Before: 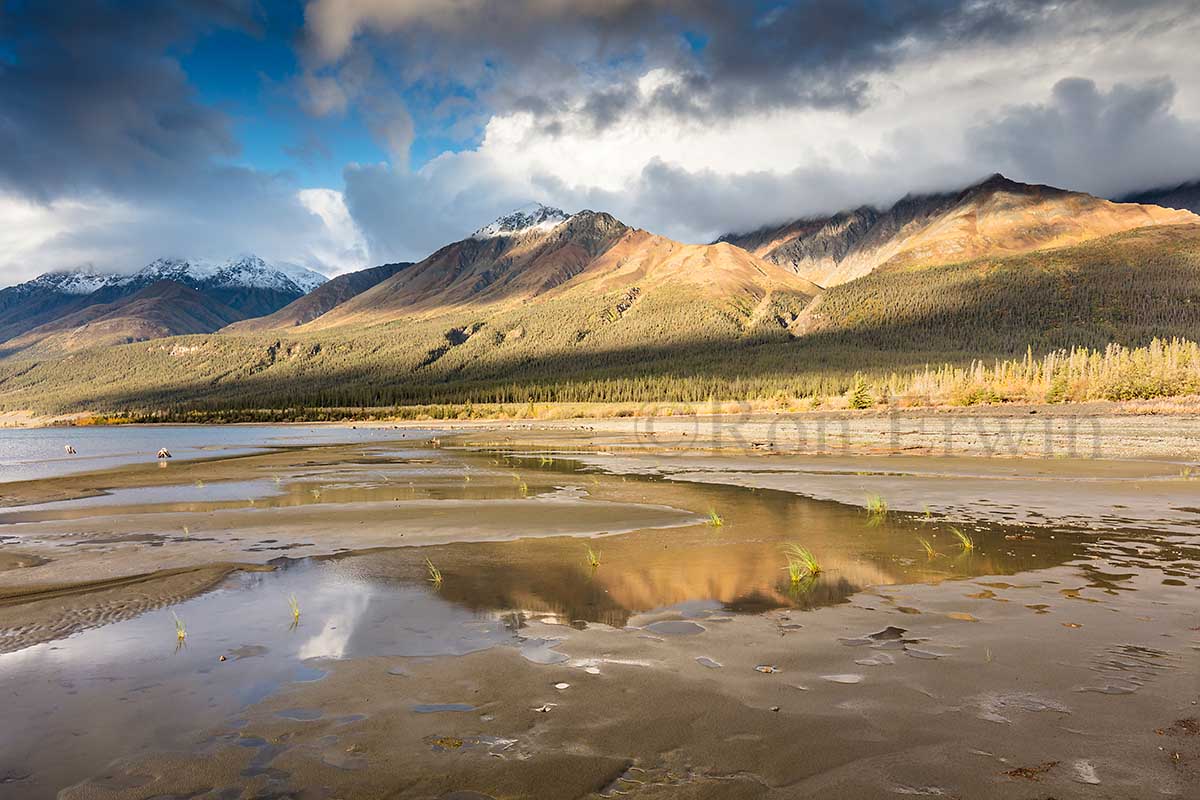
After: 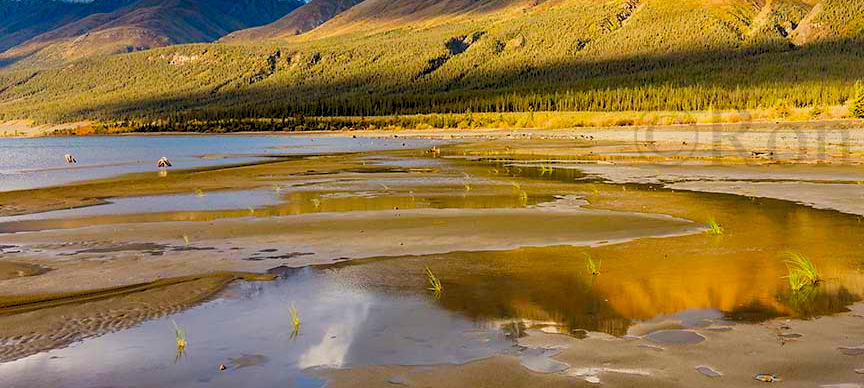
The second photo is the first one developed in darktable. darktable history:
contrast brightness saturation: contrast 0.07, brightness -0.14, saturation 0.11
color balance rgb: perceptual saturation grading › global saturation 30%, global vibrance 20%
rgb levels: preserve colors sum RGB, levels [[0.038, 0.433, 0.934], [0, 0.5, 1], [0, 0.5, 1]]
crop: top 36.498%, right 27.964%, bottom 14.995%
